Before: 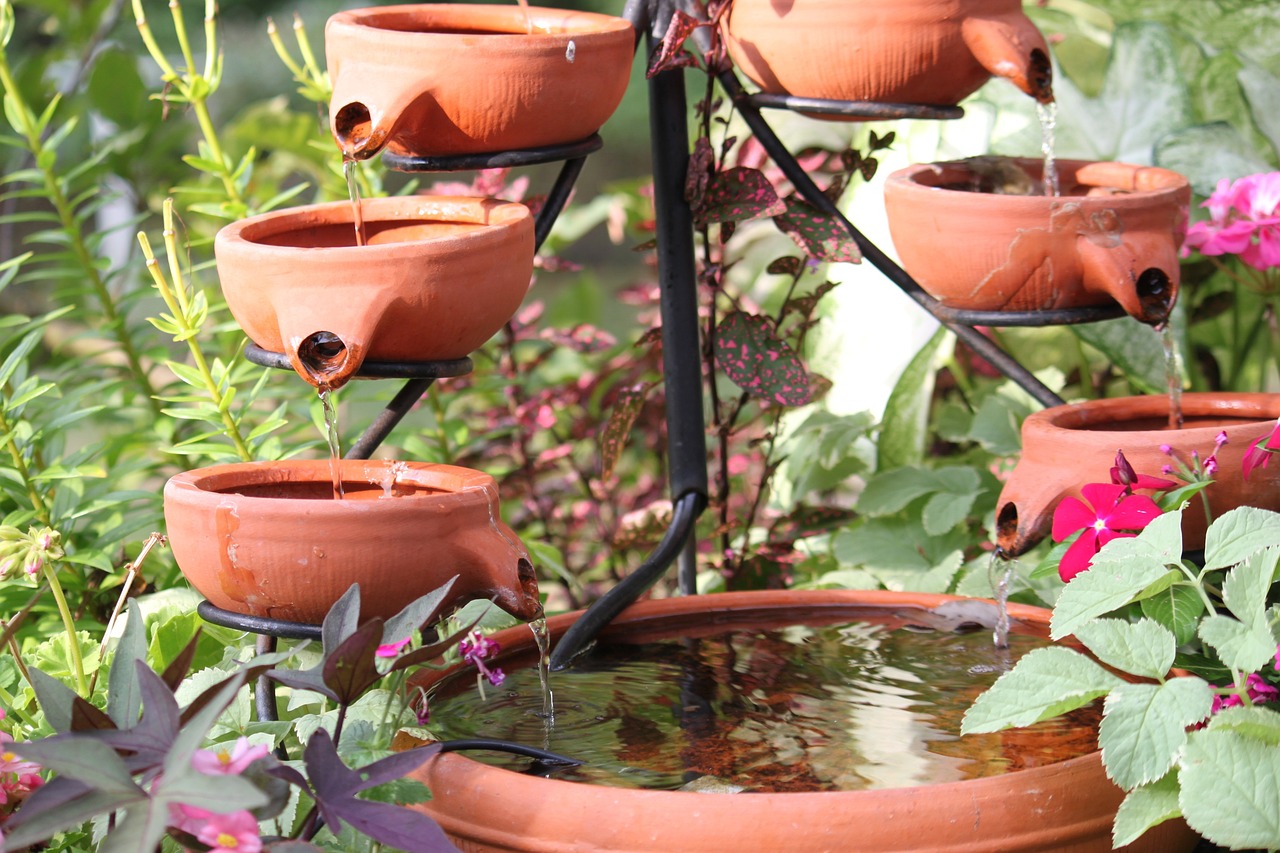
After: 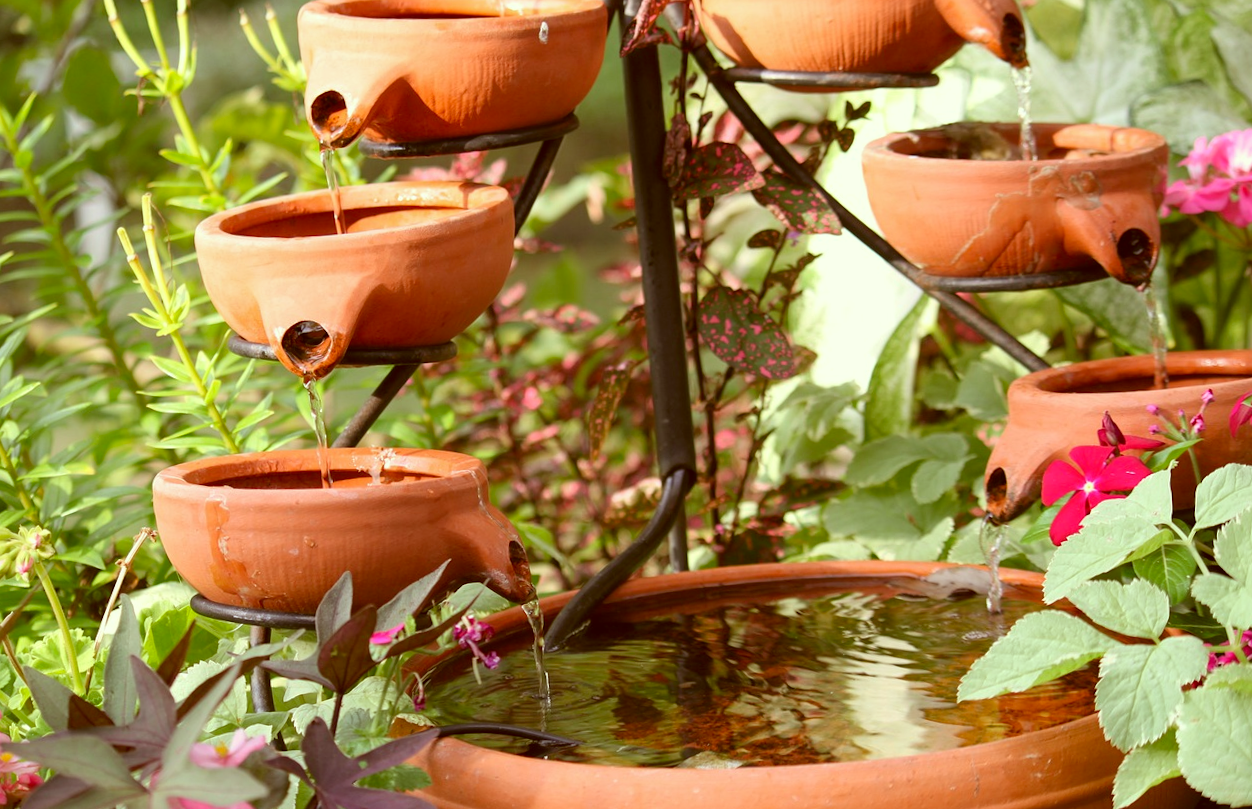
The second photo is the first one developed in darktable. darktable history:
rotate and perspective: rotation -2°, crop left 0.022, crop right 0.978, crop top 0.049, crop bottom 0.951
color correction: highlights a* -5.94, highlights b* 9.48, shadows a* 10.12, shadows b* 23.94
